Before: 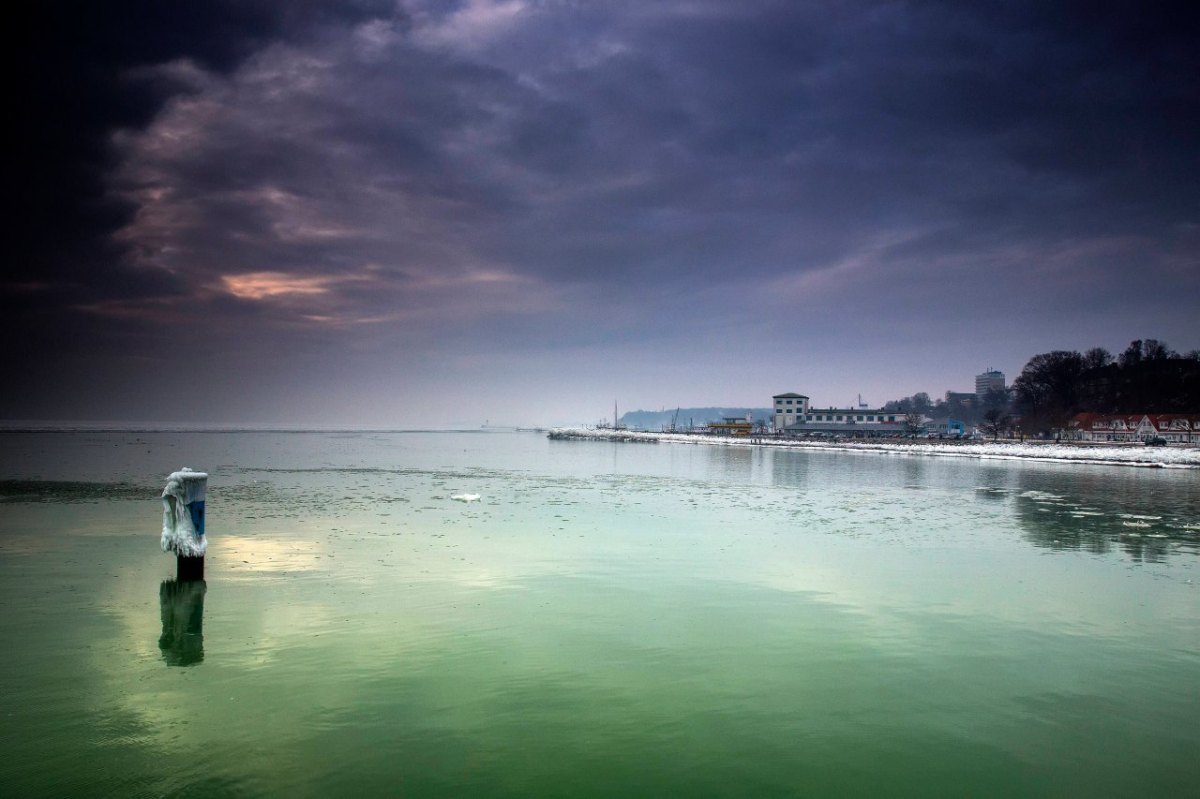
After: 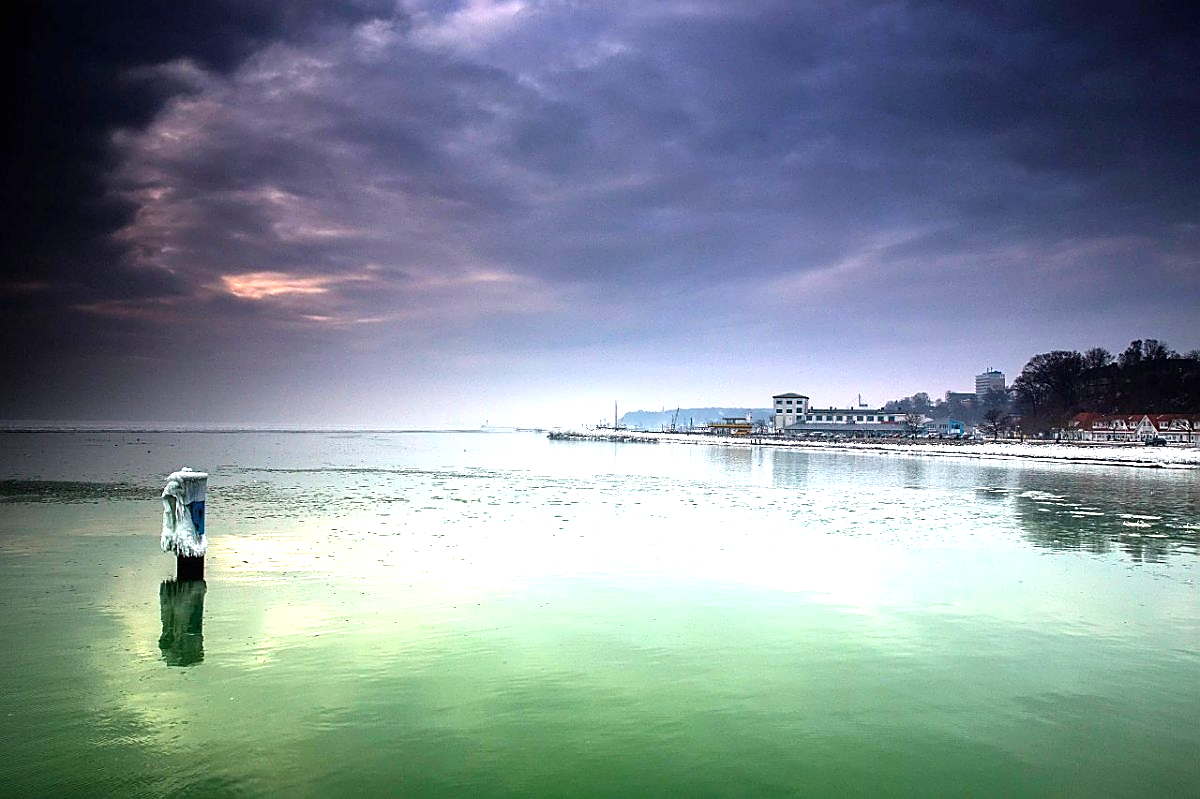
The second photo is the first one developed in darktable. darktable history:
exposure: black level correction 0, exposure 1 EV, compensate exposure bias true, compensate highlight preservation false
sharpen: radius 1.4, amount 1.25, threshold 0.7
